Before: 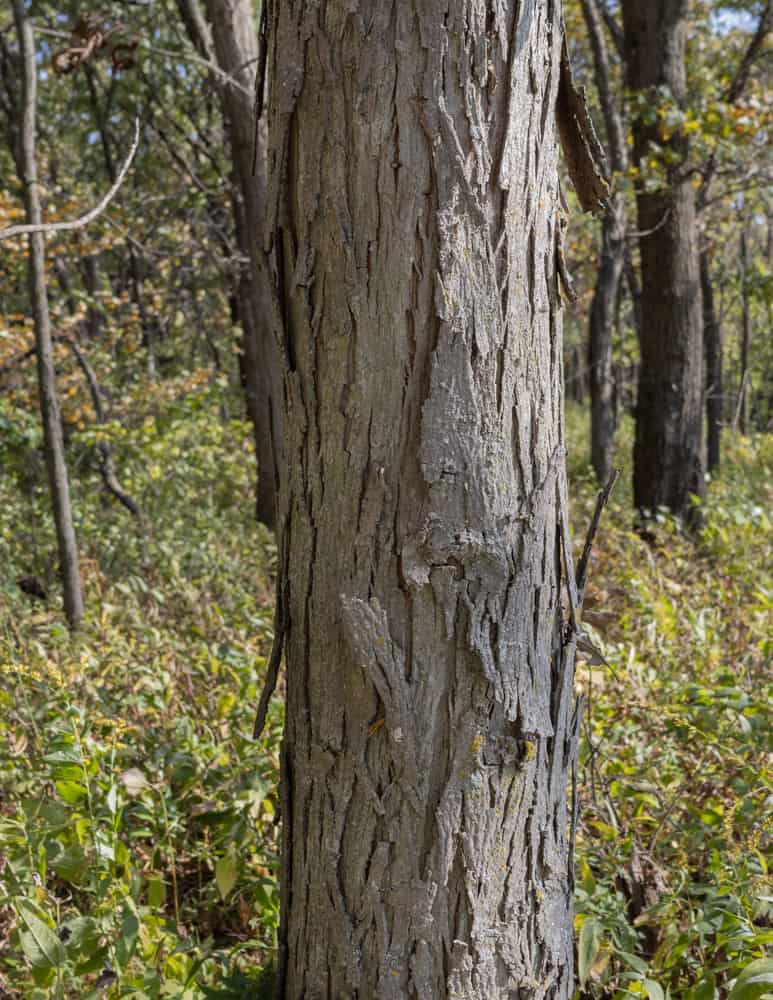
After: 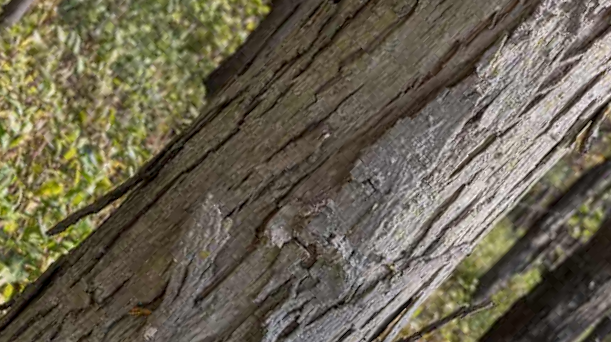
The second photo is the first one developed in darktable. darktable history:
crop and rotate: angle -45.26°, top 16.599%, right 0.932%, bottom 11.628%
local contrast: highlights 106%, shadows 97%, detail 119%, midtone range 0.2
